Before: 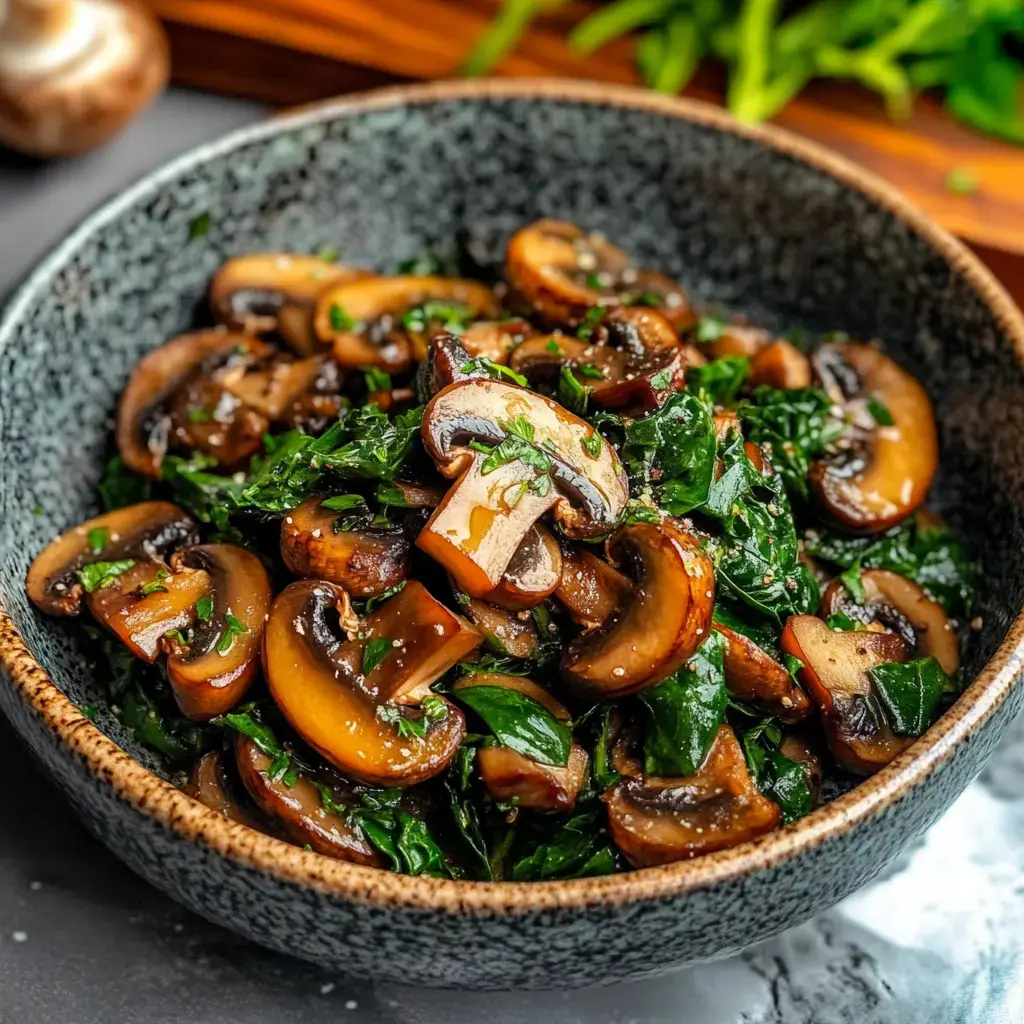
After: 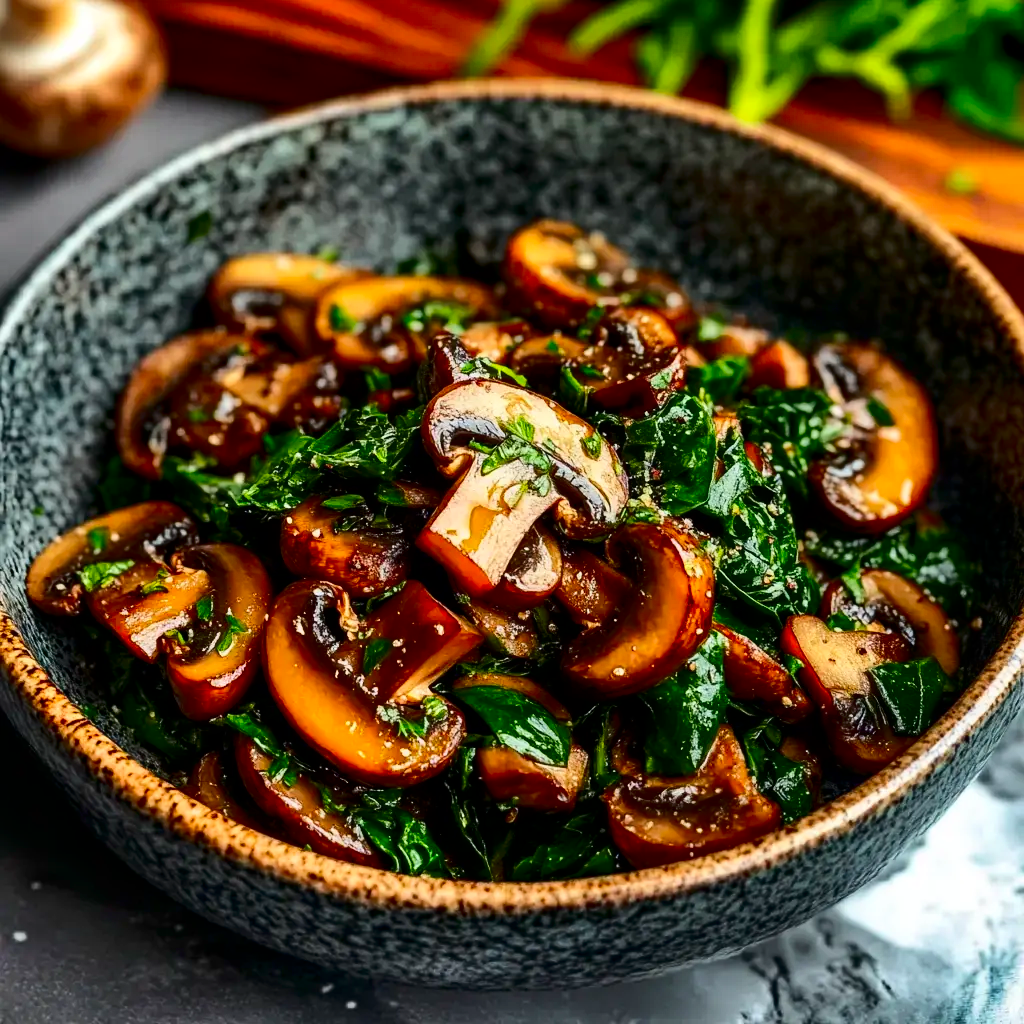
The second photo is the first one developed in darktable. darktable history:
shadows and highlights: radius 107.49, shadows 44.46, highlights -67.43, low approximation 0.01, soften with gaussian
contrast brightness saturation: contrast 0.22, brightness -0.188, saturation 0.235
